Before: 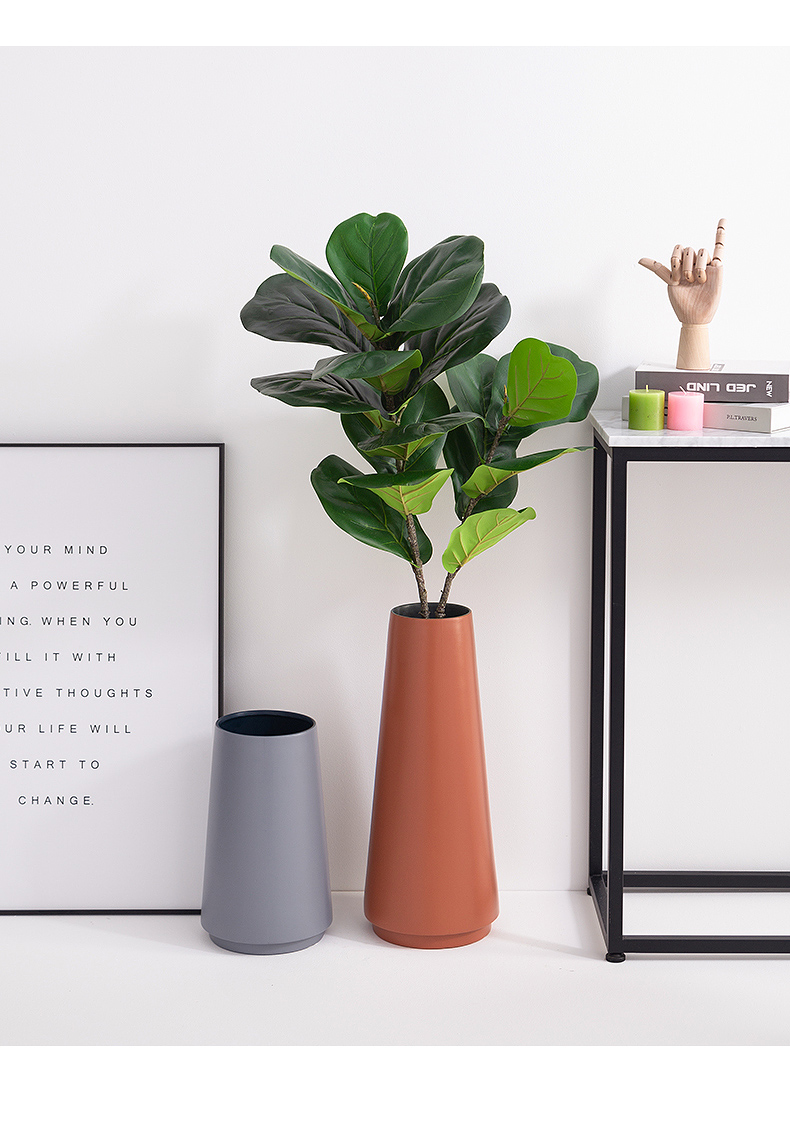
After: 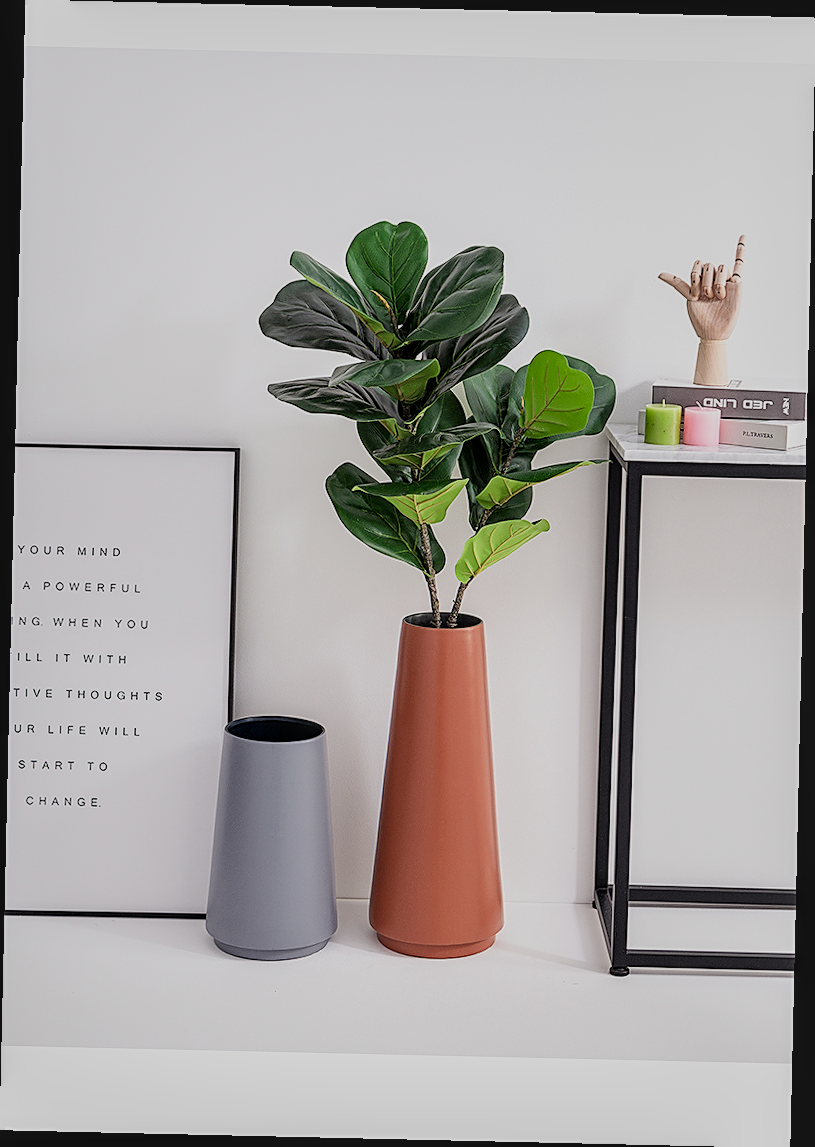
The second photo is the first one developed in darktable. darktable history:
crop and rotate: angle -1.31°
local contrast: on, module defaults
filmic rgb: black relative exposure -7.65 EV, white relative exposure 4.56 EV, hardness 3.61
shadows and highlights: shadows -0.244, highlights 39.19
sharpen: amount 0.589
